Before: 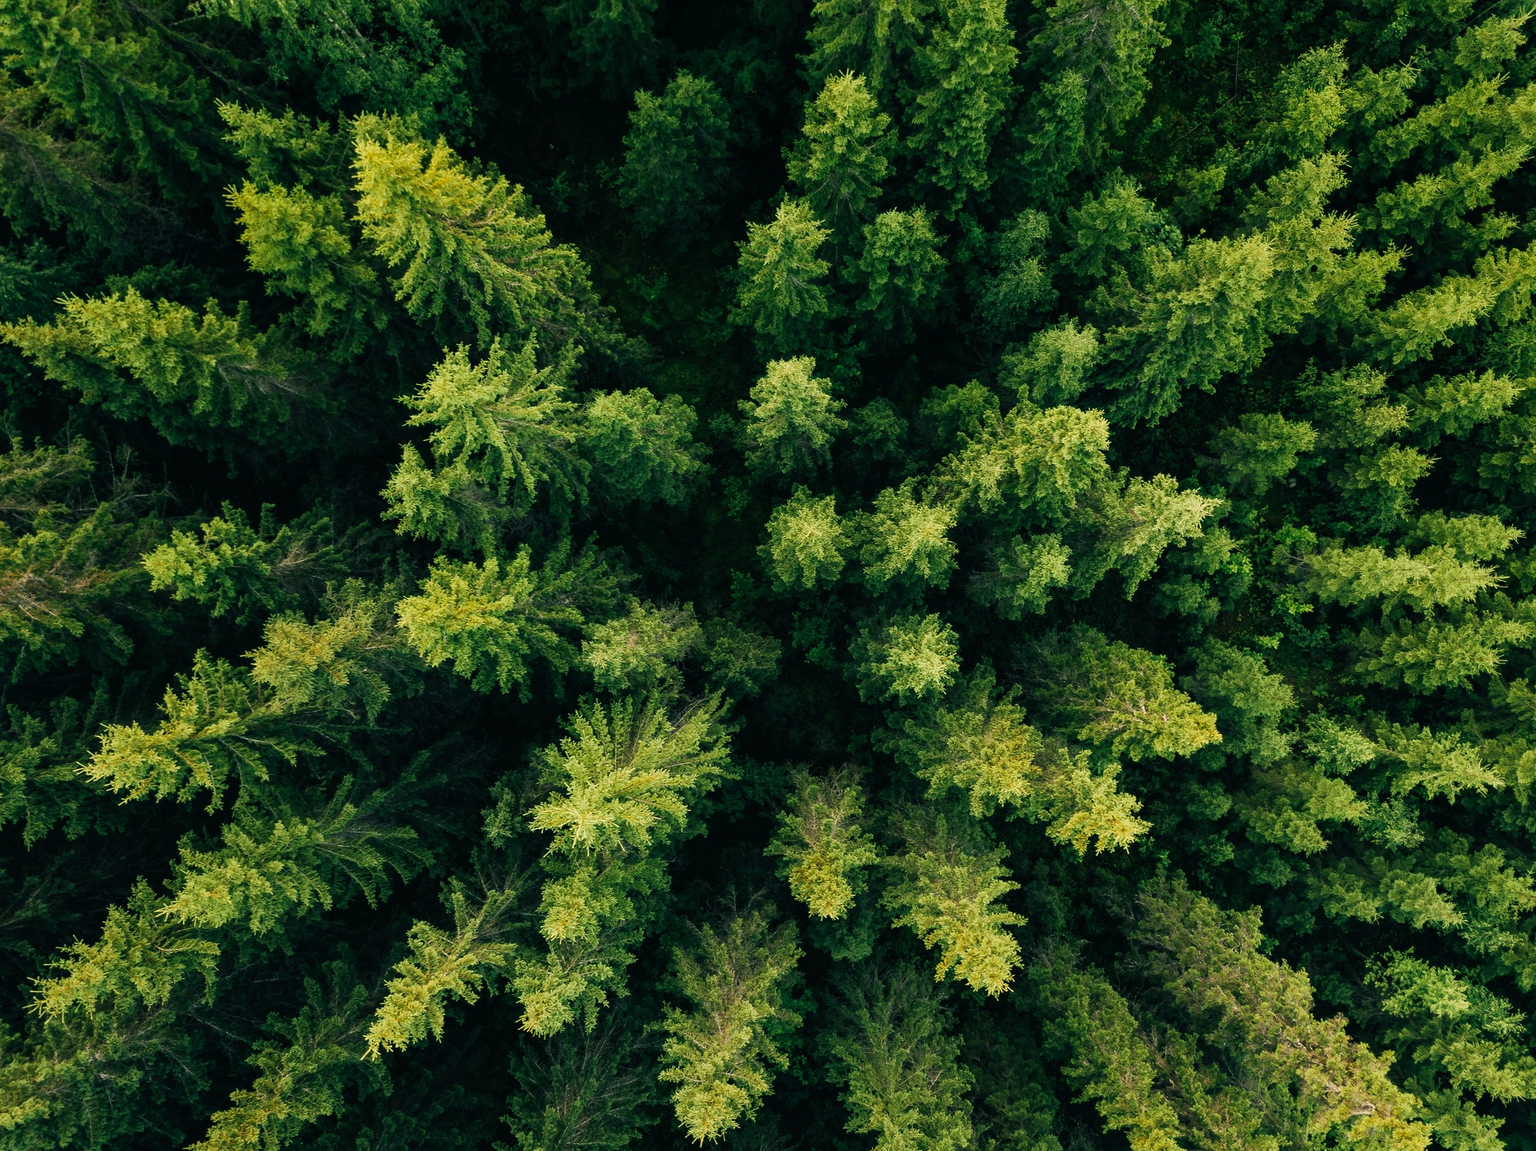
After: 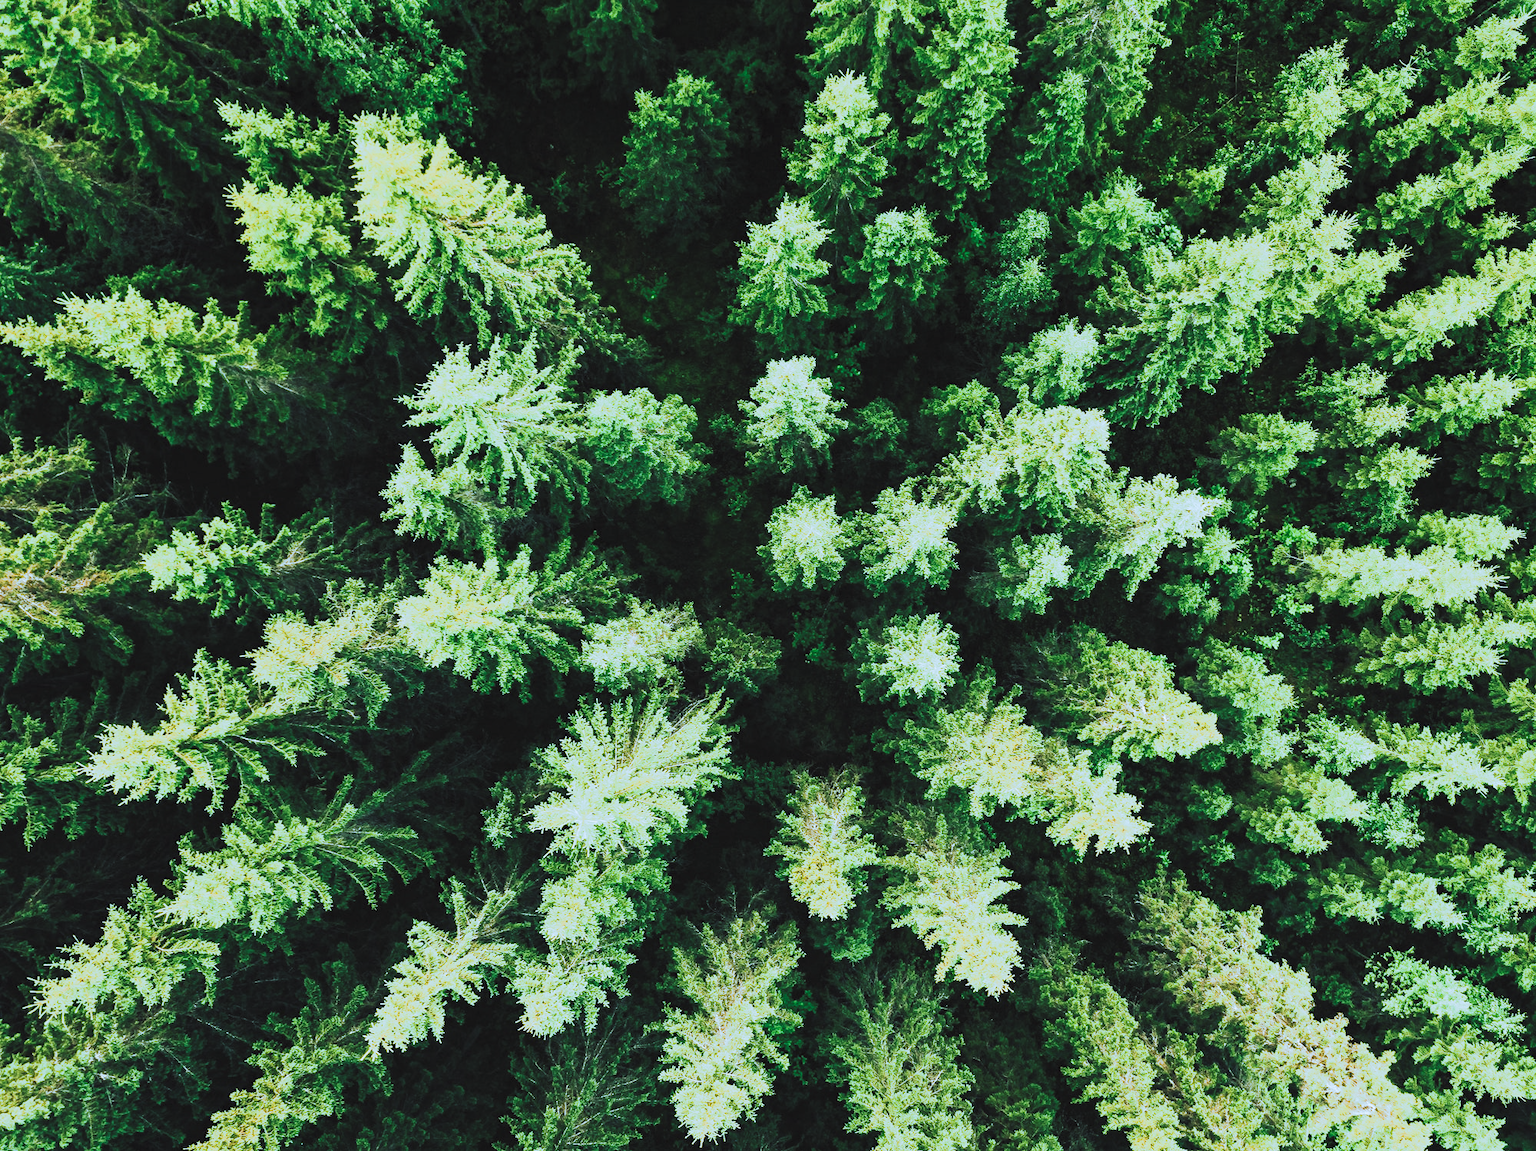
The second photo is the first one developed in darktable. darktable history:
contrast brightness saturation: contrast 0.39, brightness 0.53
base curve: curves: ch0 [(0, 0) (0.028, 0.03) (0.121, 0.232) (0.46, 0.748) (0.859, 0.968) (1, 1)], preserve colors none
split-toning: shadows › hue 351.18°, shadows › saturation 0.86, highlights › hue 218.82°, highlights › saturation 0.73, balance -19.167
